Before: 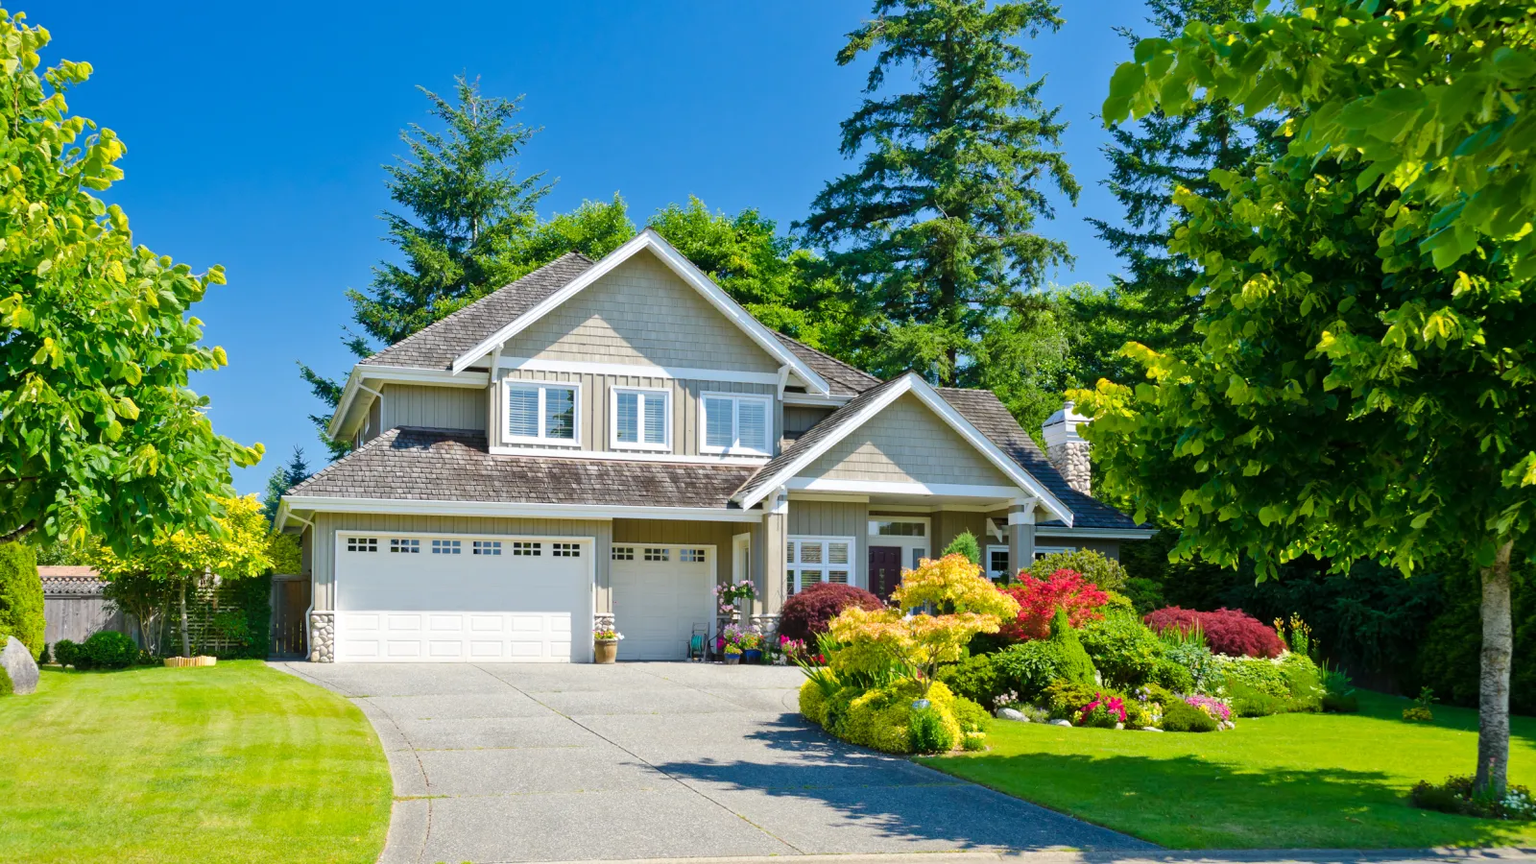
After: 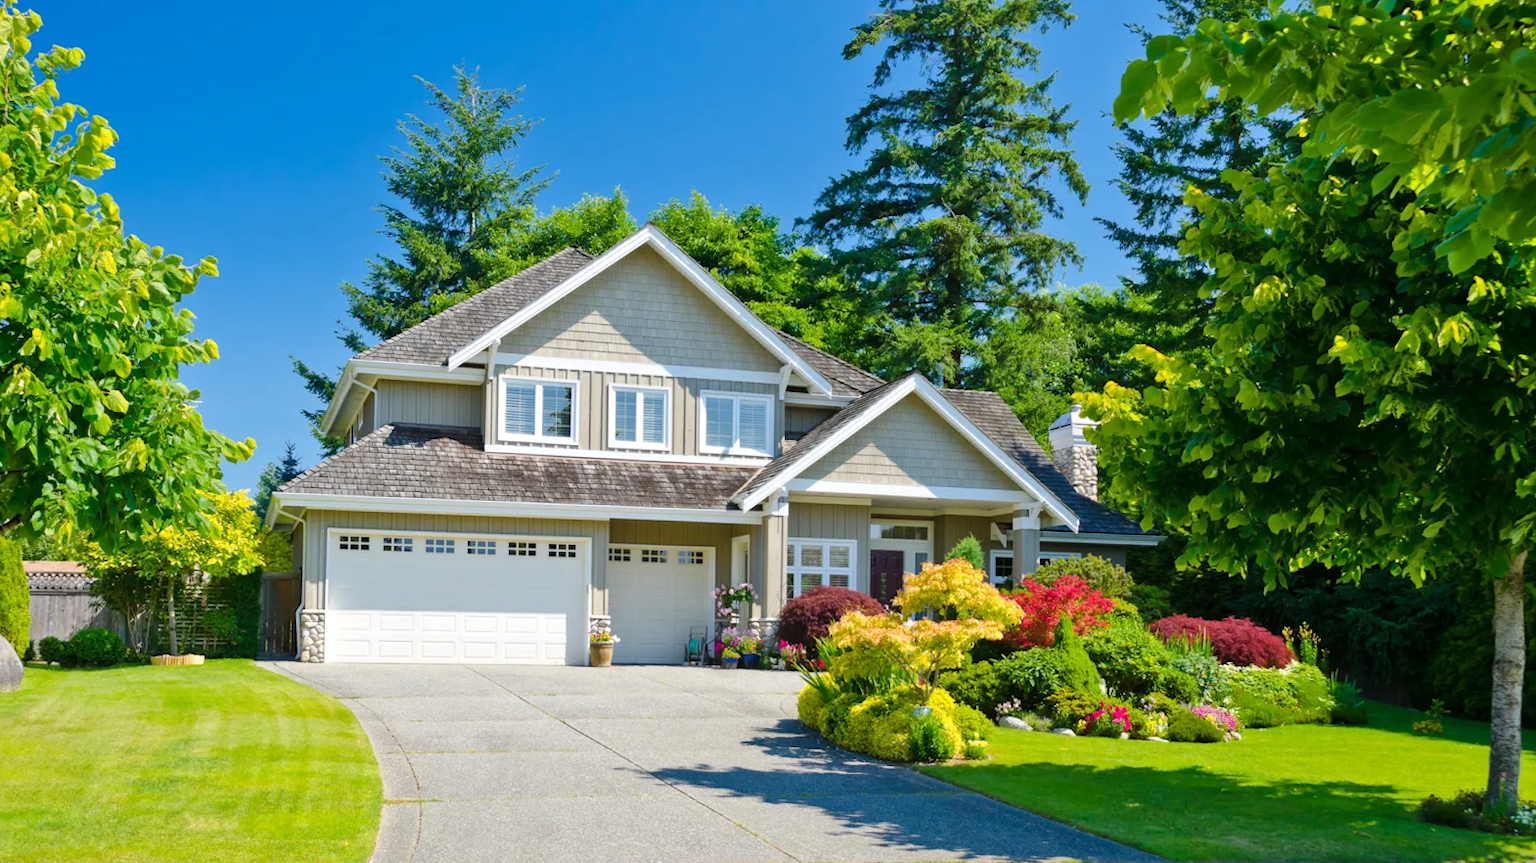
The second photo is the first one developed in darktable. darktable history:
crop and rotate: angle -0.607°
tone equalizer: mask exposure compensation -0.492 EV
levels: white 99.97%
